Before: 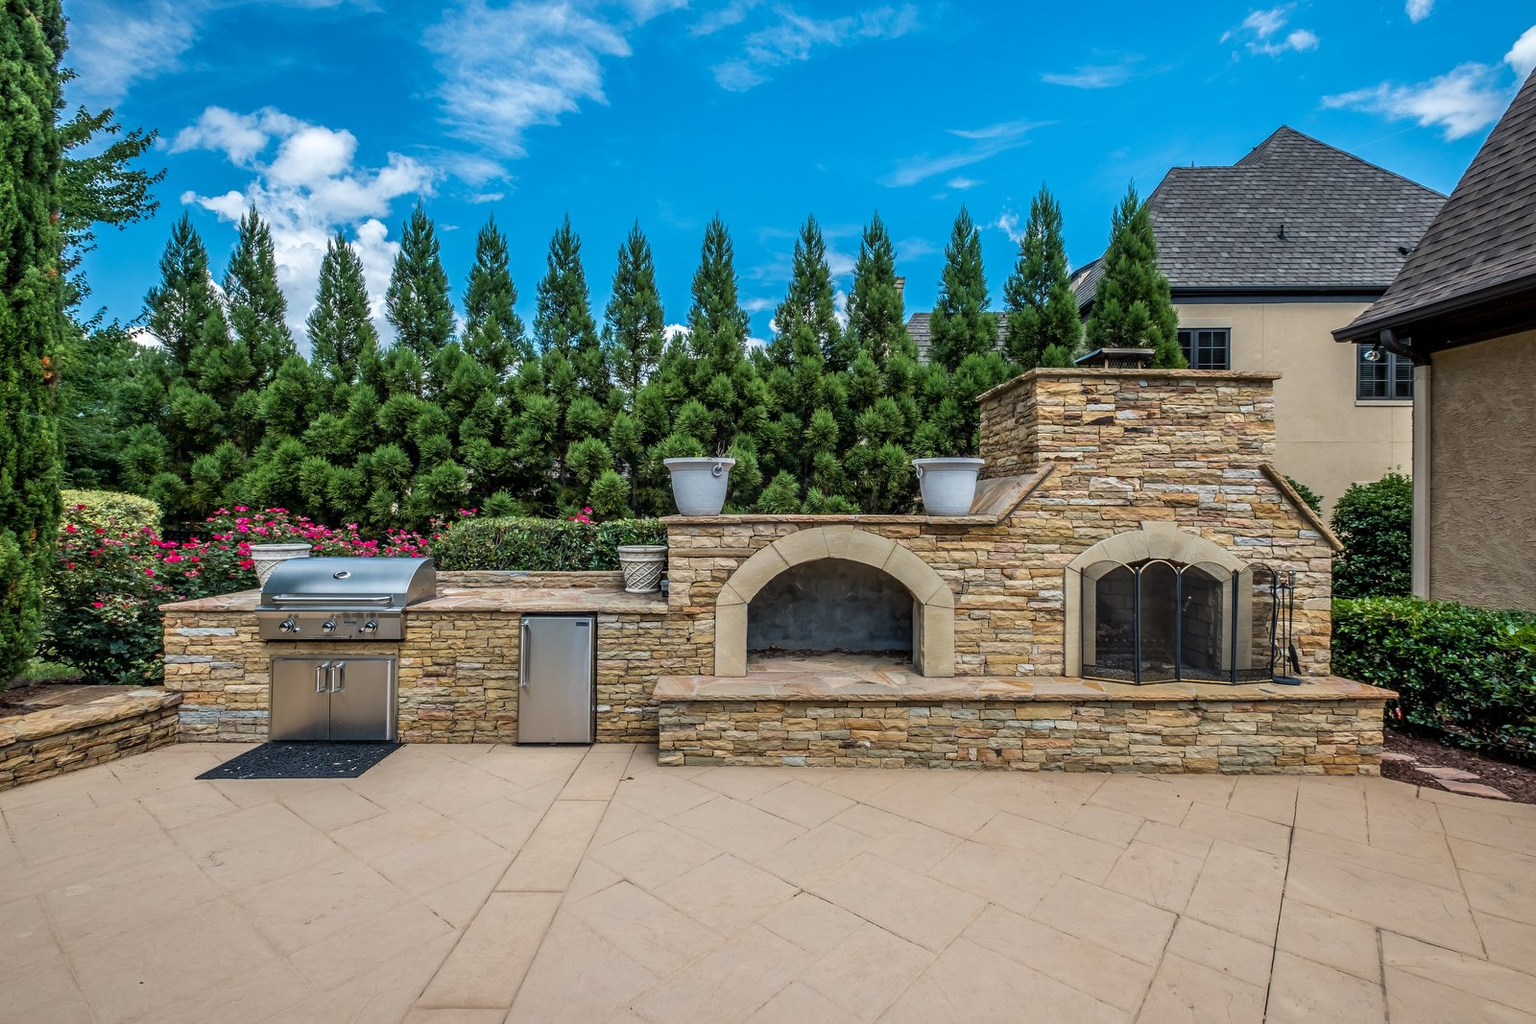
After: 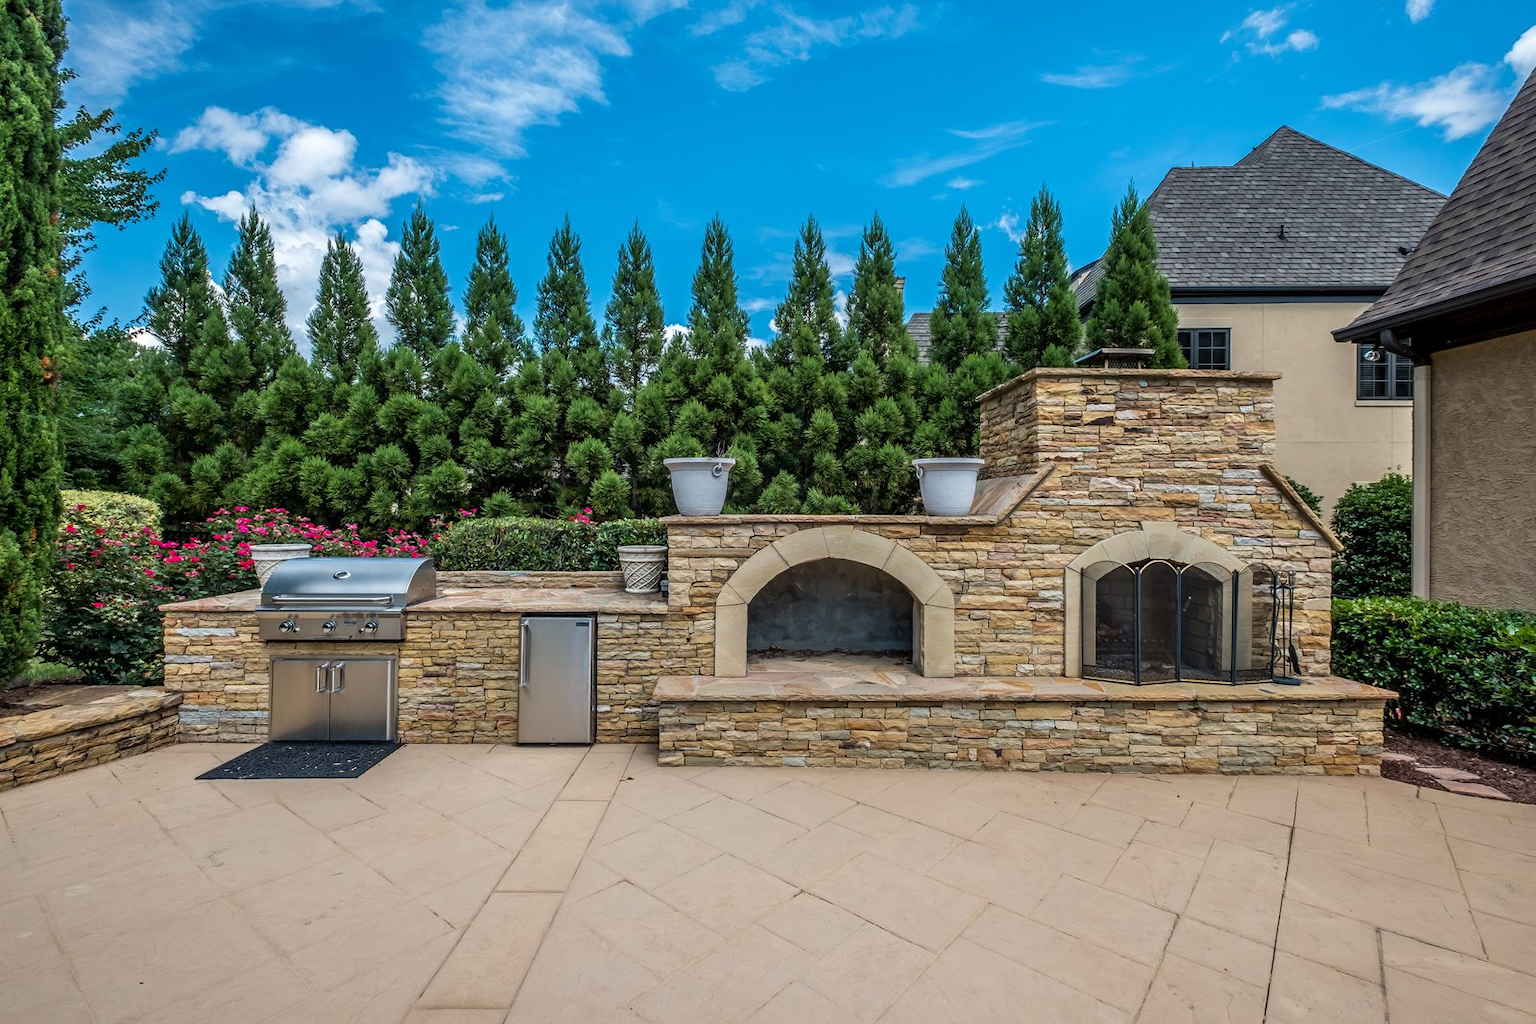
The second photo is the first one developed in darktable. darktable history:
color correction: highlights b* -0.002
